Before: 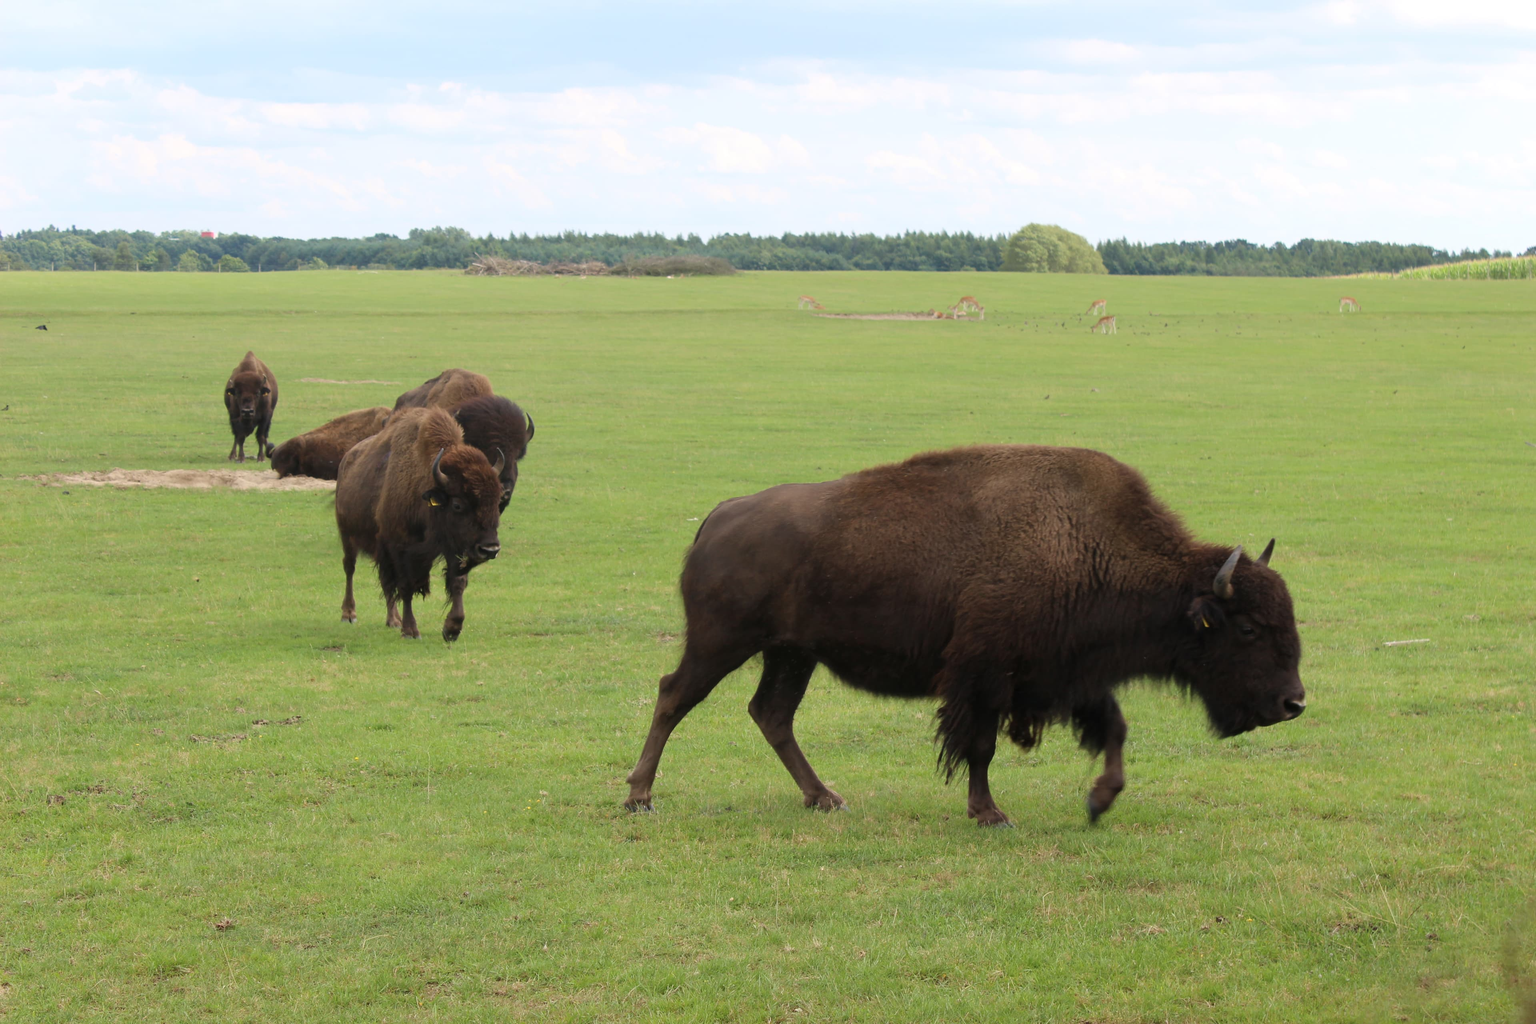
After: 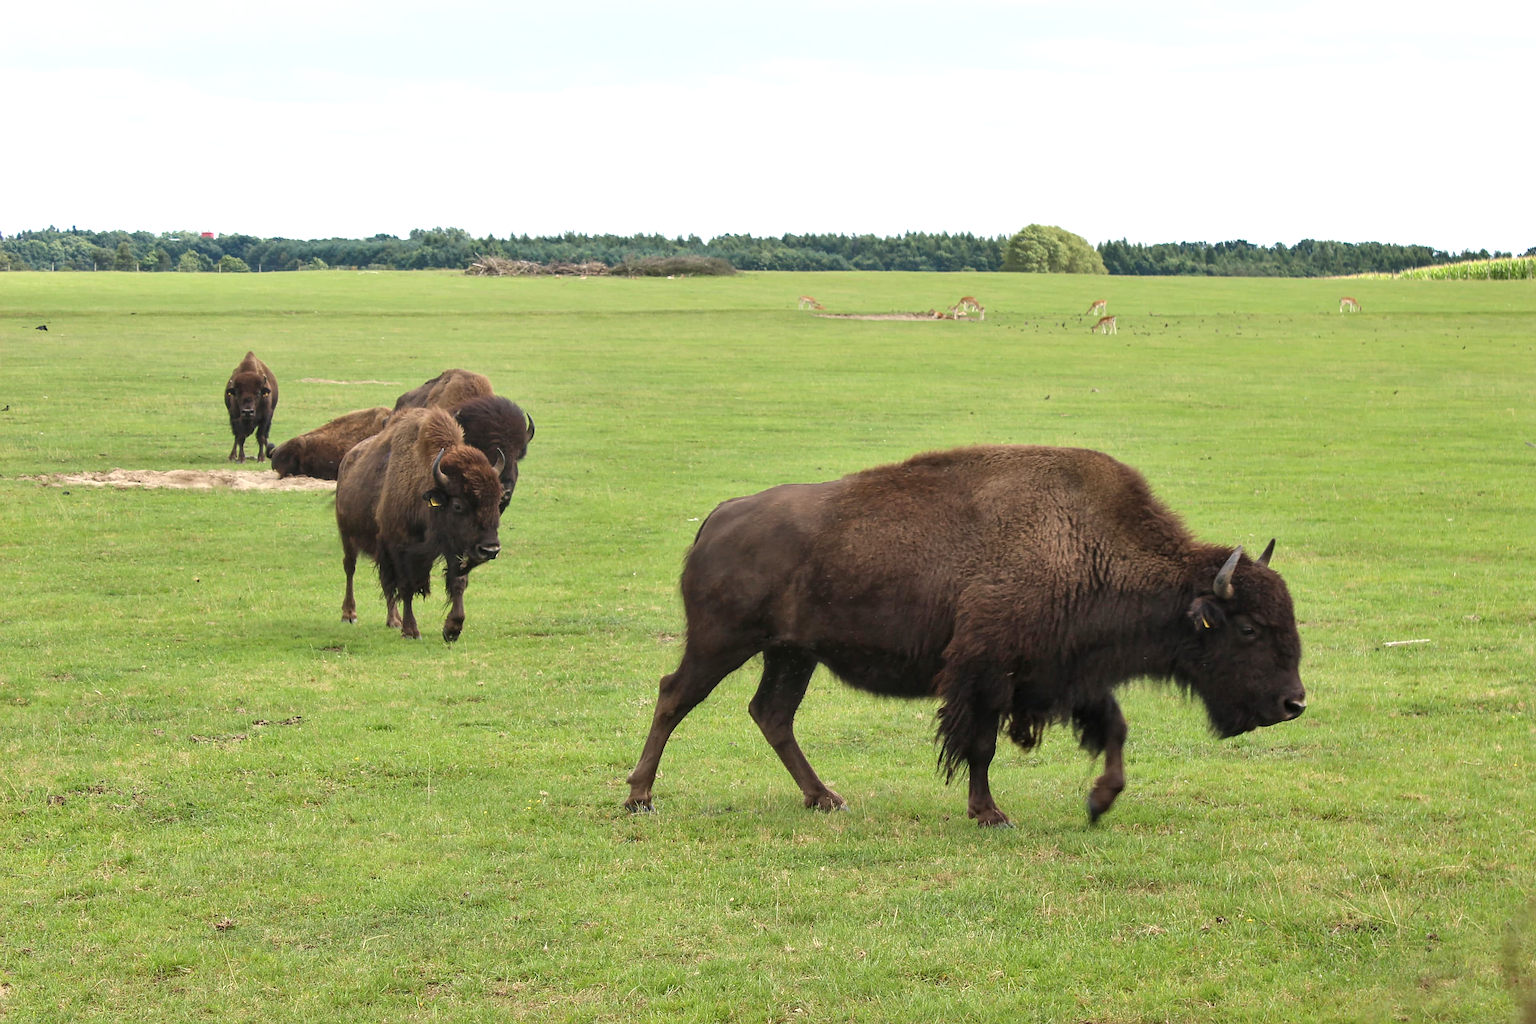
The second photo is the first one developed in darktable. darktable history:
shadows and highlights: shadows 48.09, highlights -42.76, soften with gaussian
exposure: exposure 0.491 EV, compensate highlight preservation false
local contrast: on, module defaults
sharpen: on, module defaults
